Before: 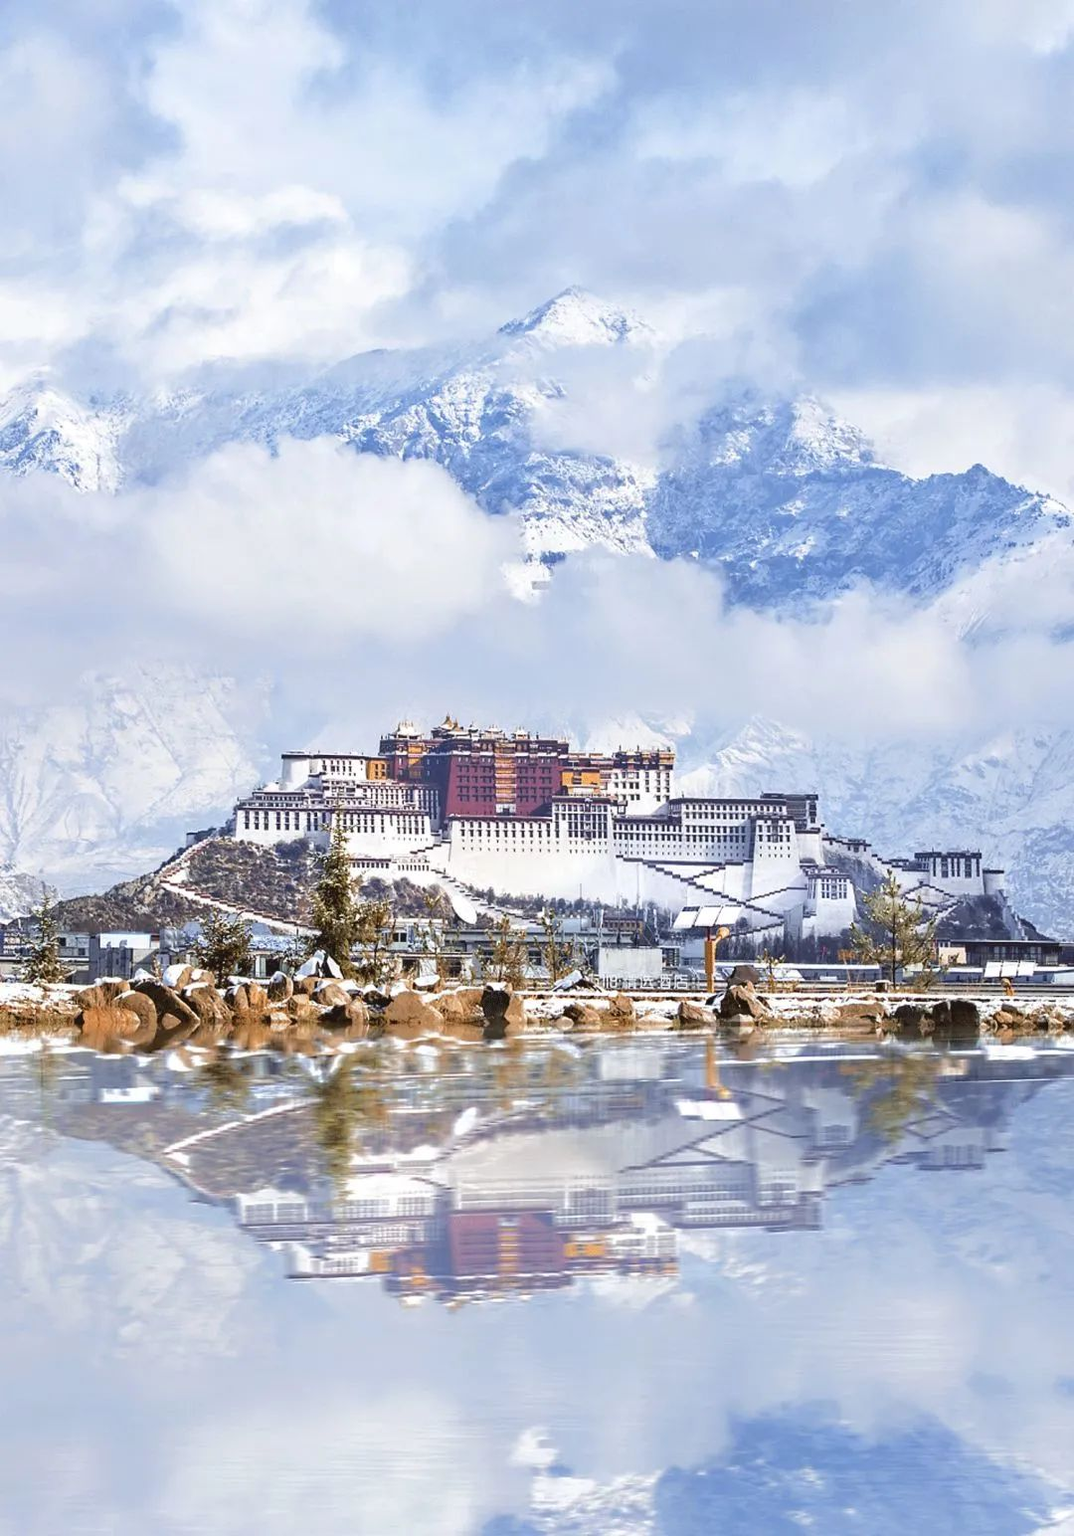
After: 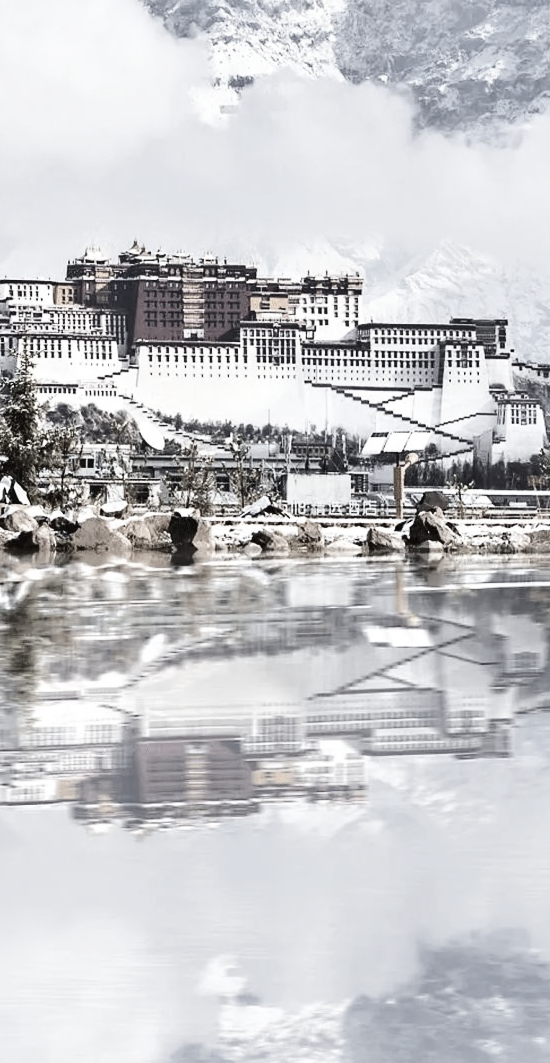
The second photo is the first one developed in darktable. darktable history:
color correction: saturation 0.2
crop and rotate: left 29.237%, top 31.152%, right 19.807%
contrast brightness saturation: contrast 0.28
